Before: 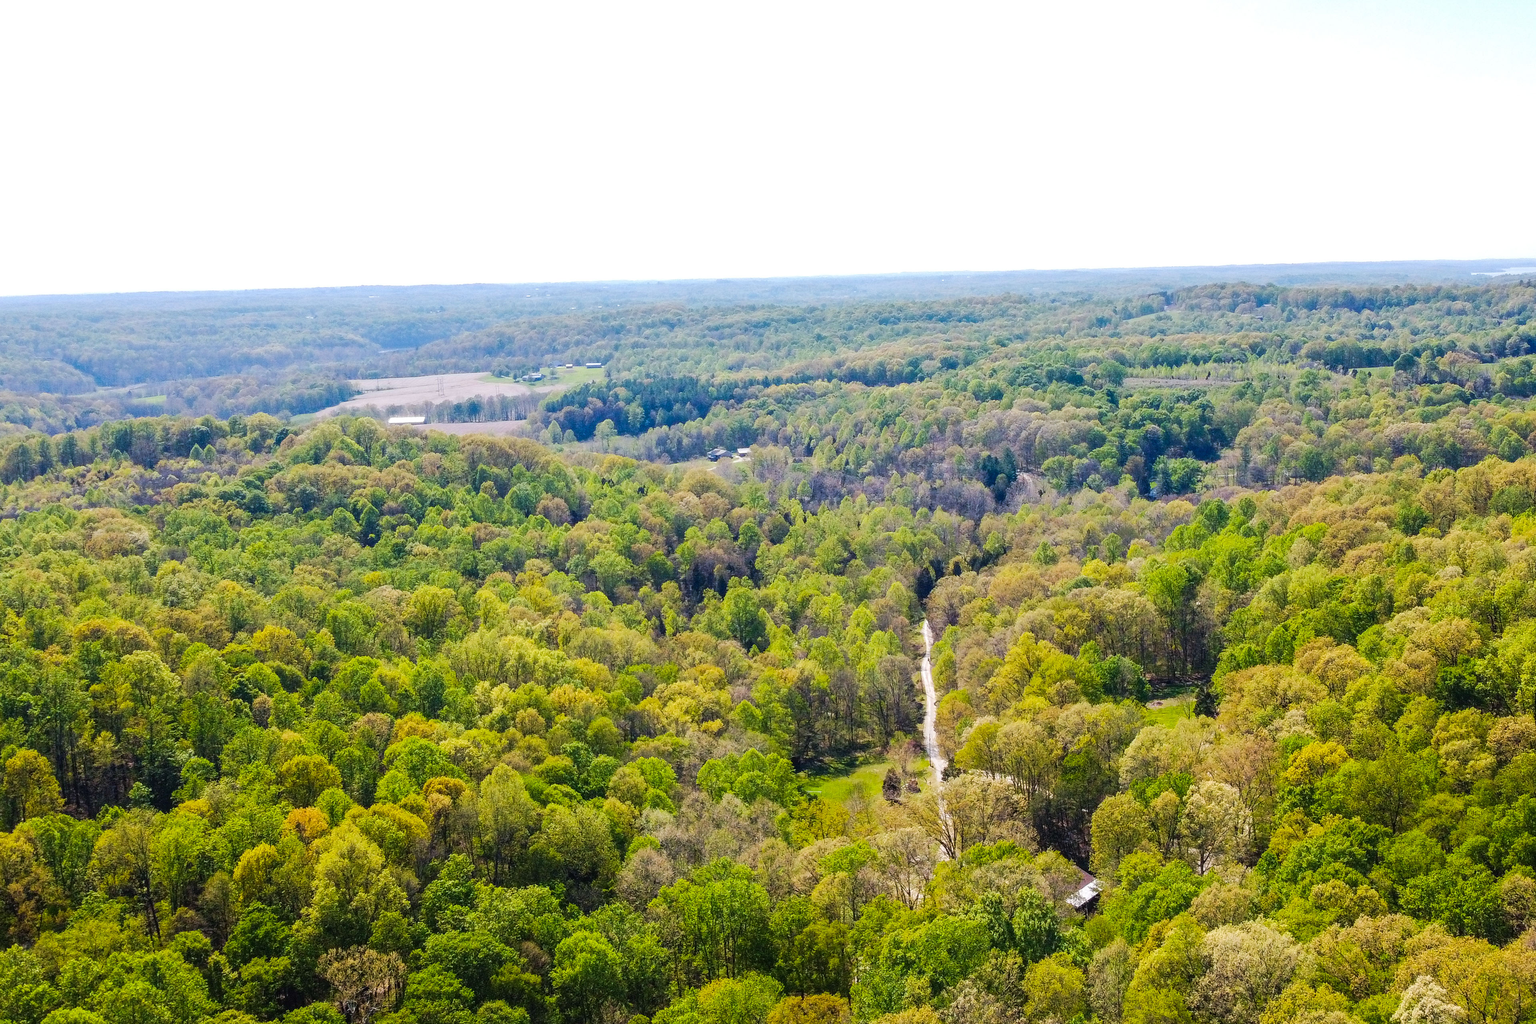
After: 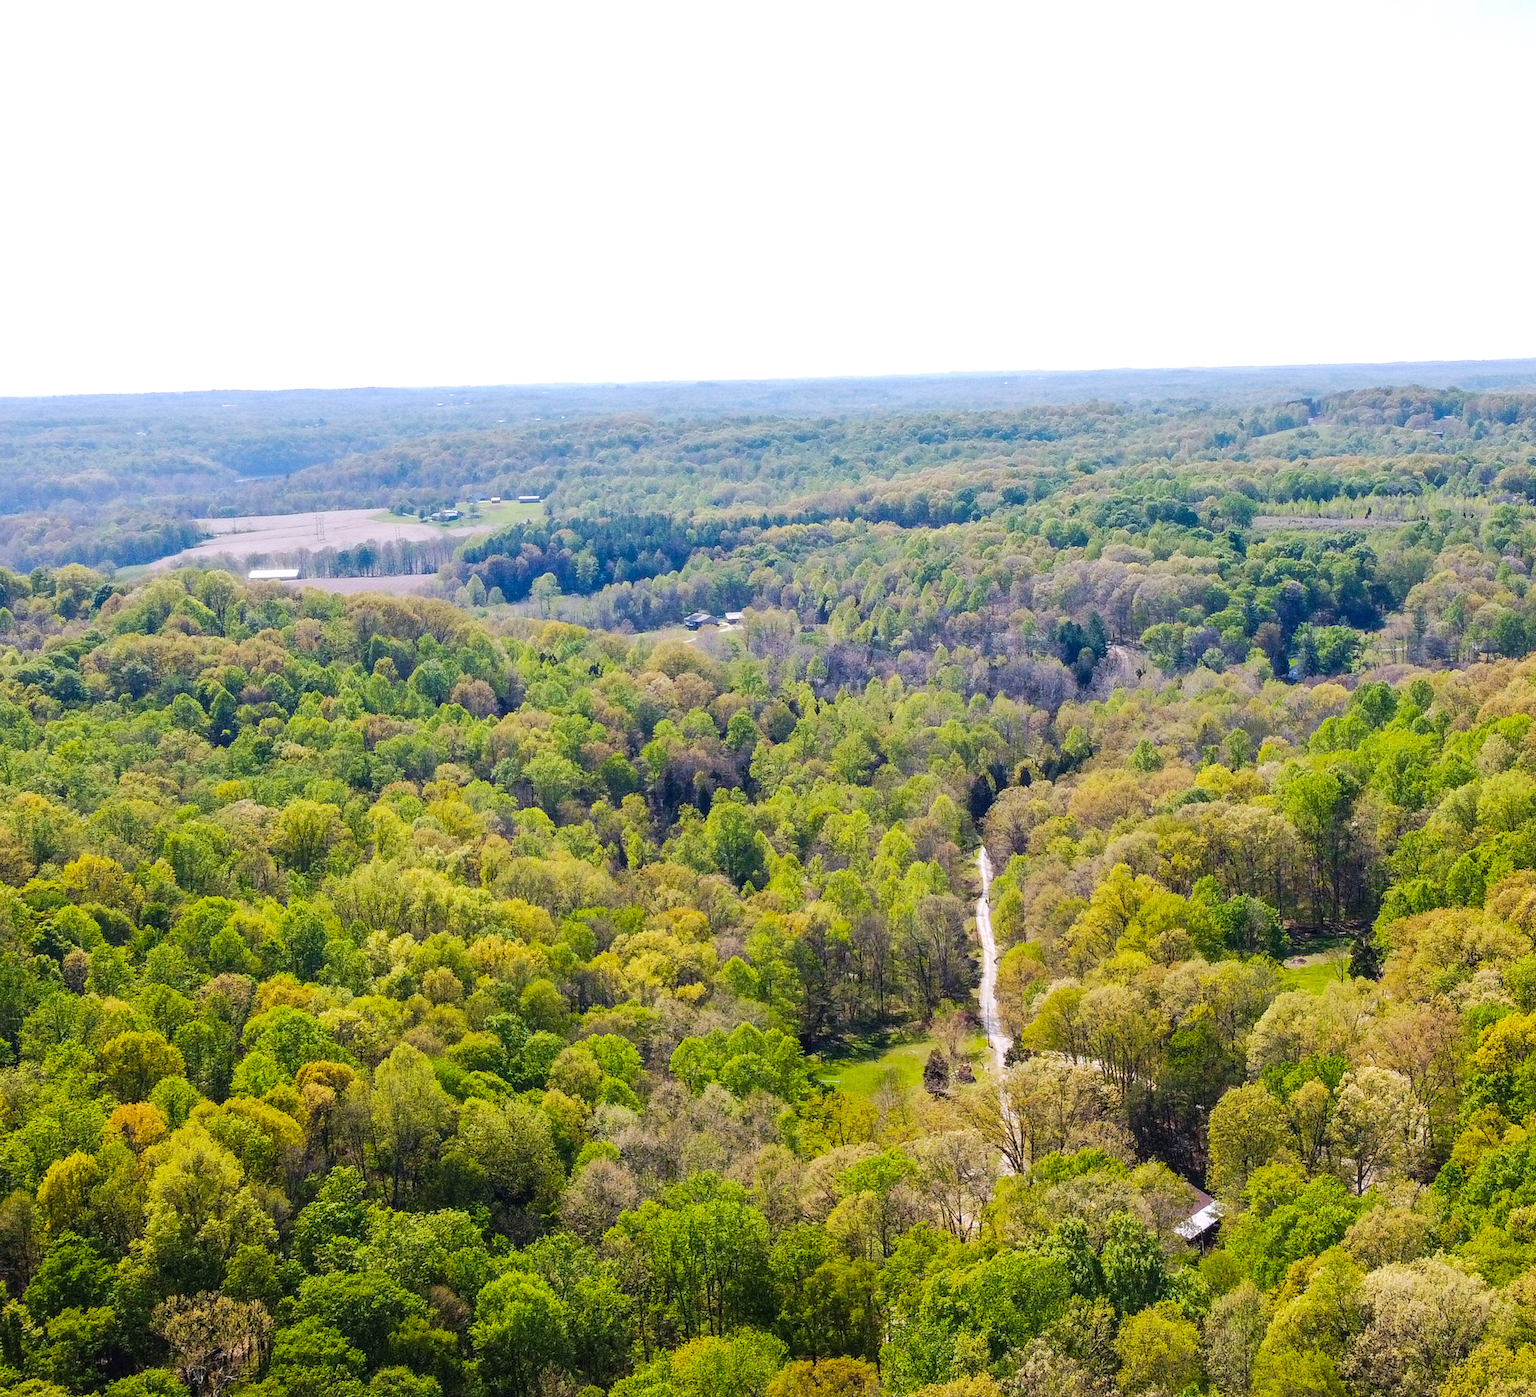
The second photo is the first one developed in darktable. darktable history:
crop: left 13.443%, right 13.31%
white balance: red 1.009, blue 1.027
